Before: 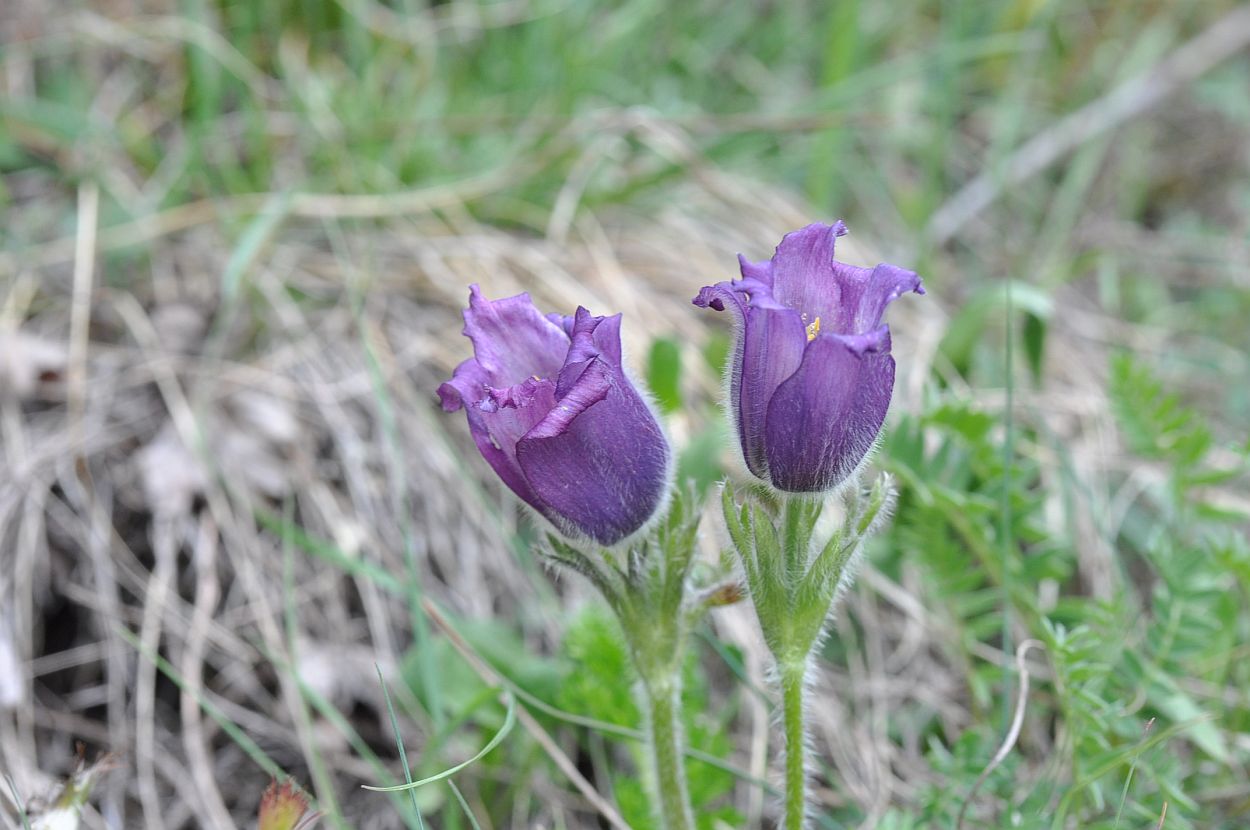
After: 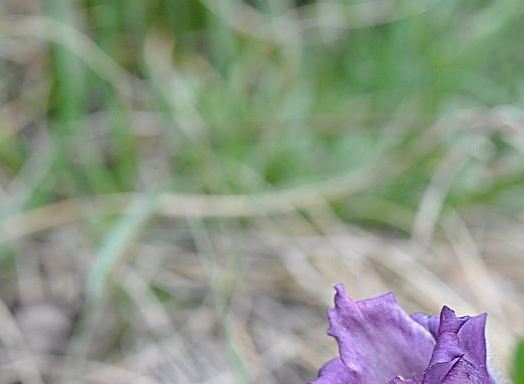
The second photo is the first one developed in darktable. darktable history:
exposure: exposure -0.177 EV, compensate highlight preservation false
crop and rotate: left 10.817%, top 0.062%, right 47.194%, bottom 53.626%
sharpen: on, module defaults
